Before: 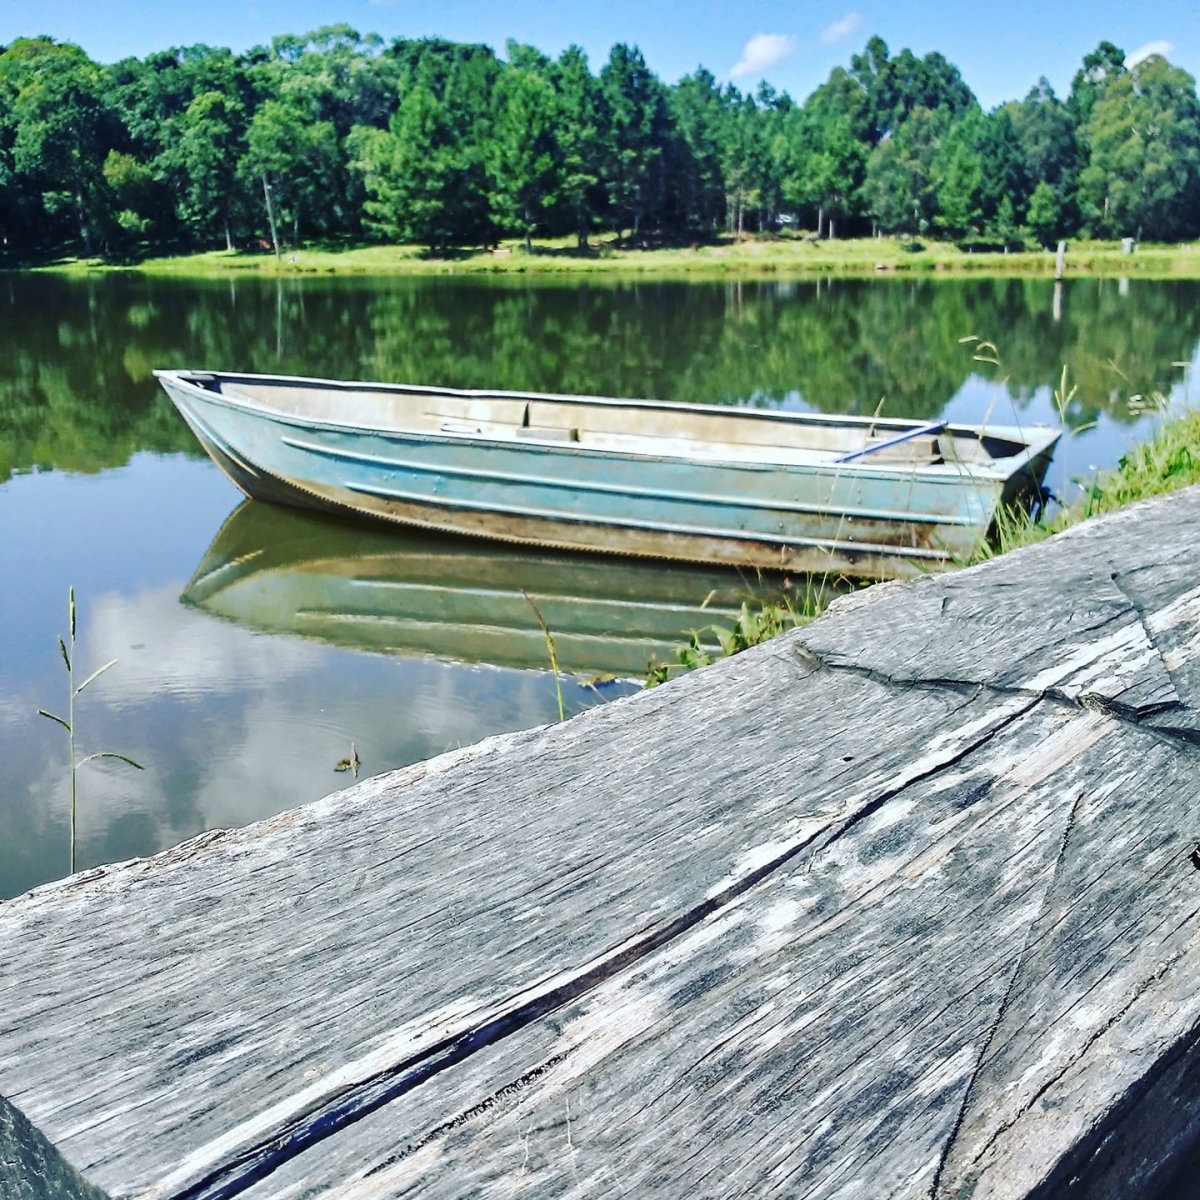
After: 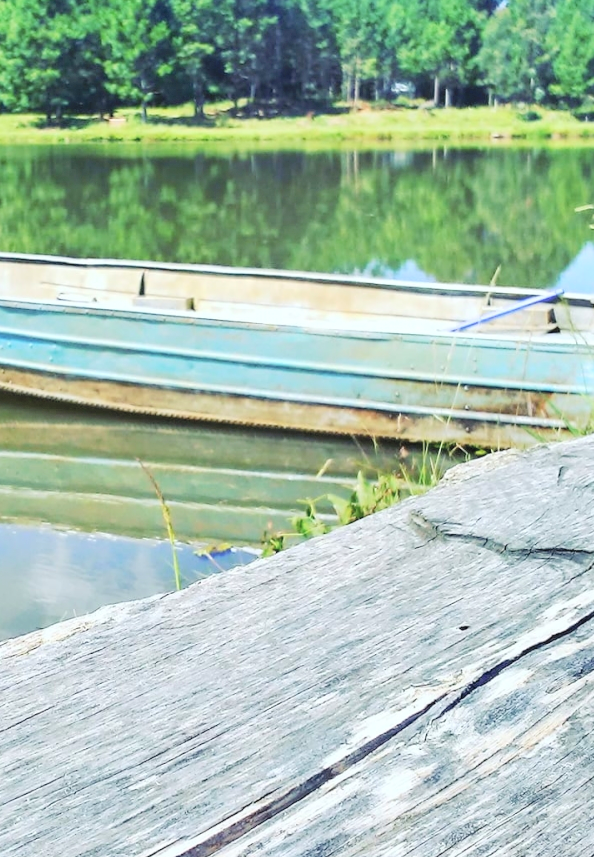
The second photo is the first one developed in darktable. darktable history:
global tonemap: drago (0.7, 100)
levels: levels [0, 0.435, 0.917]
crop: left 32.075%, top 10.976%, right 18.355%, bottom 17.596%
